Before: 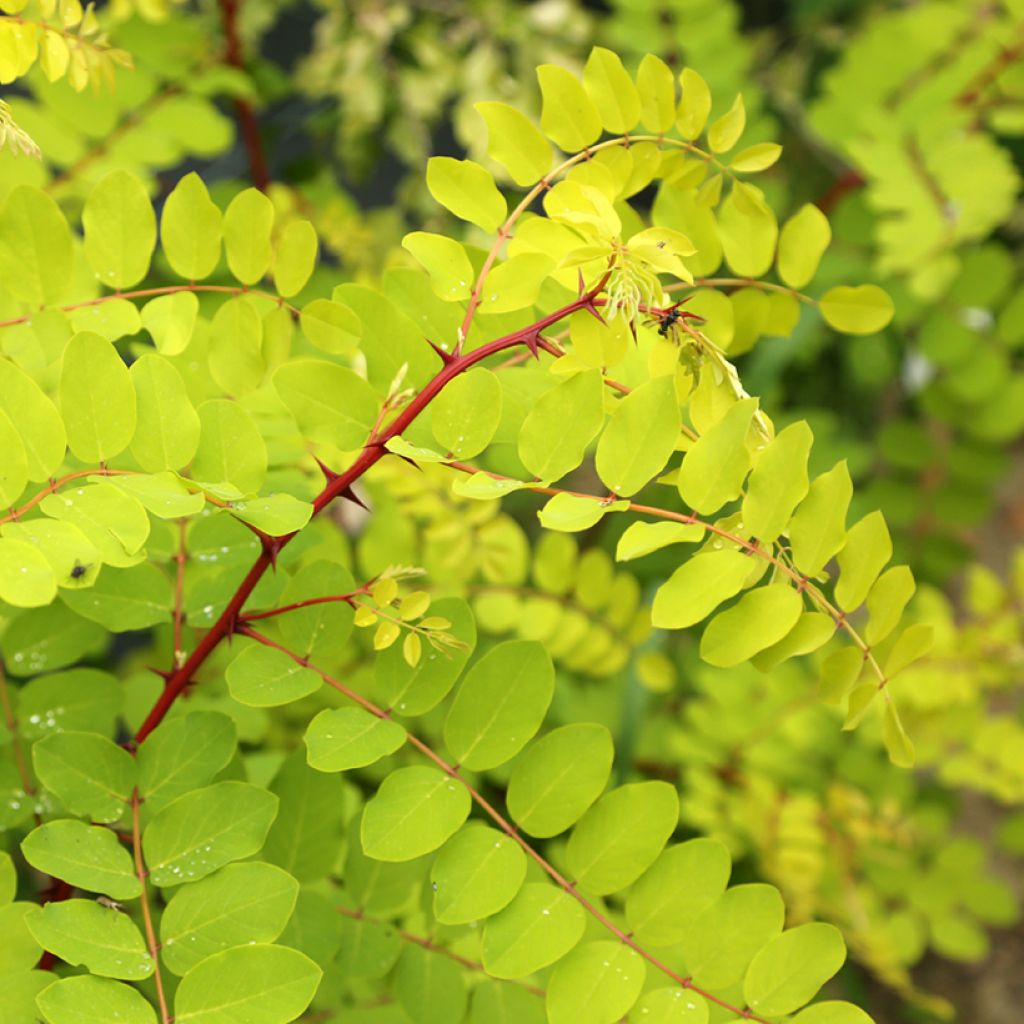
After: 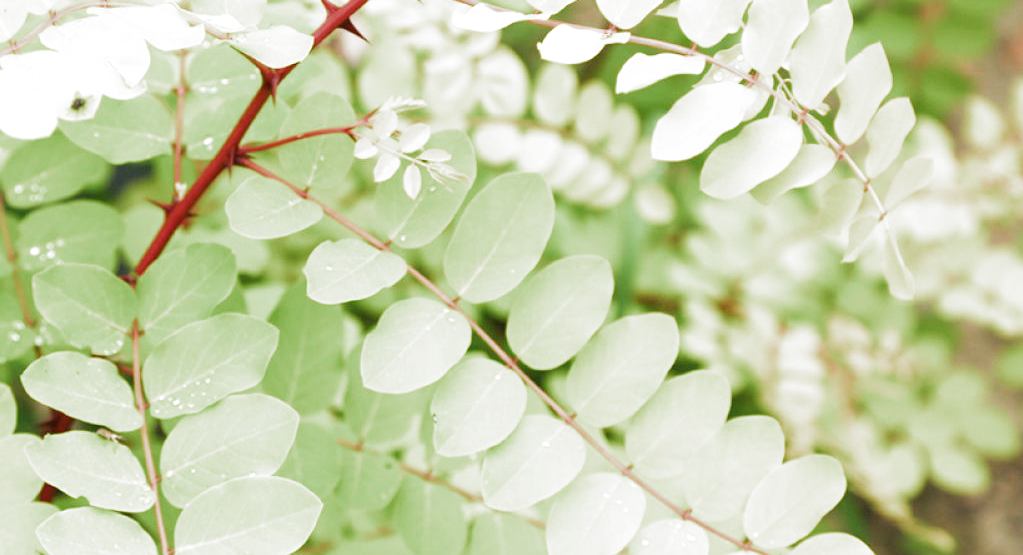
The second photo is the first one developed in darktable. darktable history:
color calibration: gray › normalize channels true, illuminant as shot in camera, x 0.358, y 0.373, temperature 4628.91 K, gamut compression 0.003
exposure: black level correction 0, exposure 1.2 EV, compensate highlight preservation false
crop and rotate: top 45.758%, right 0.017%
filmic rgb: black relative exposure -11.33 EV, white relative exposure 3.23 EV, hardness 6.71, add noise in highlights 0.001, color science v3 (2019), use custom middle-gray values true, contrast in highlights soft
